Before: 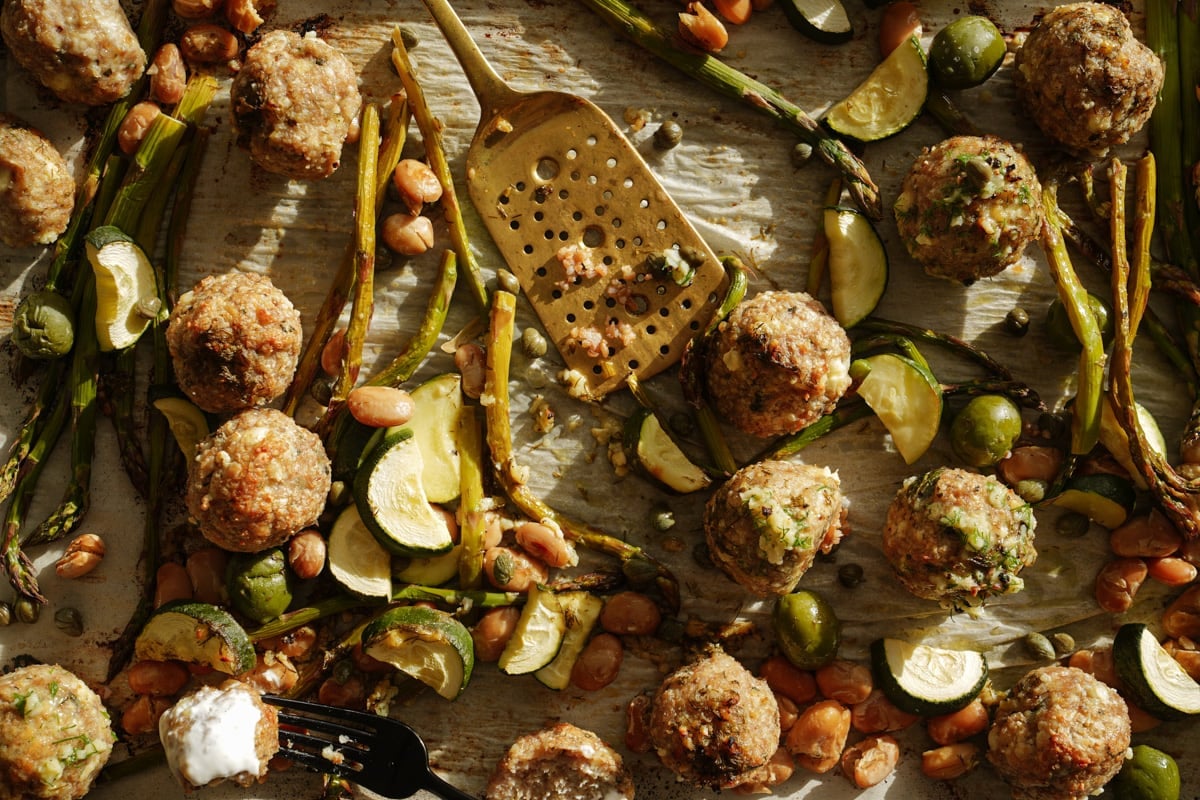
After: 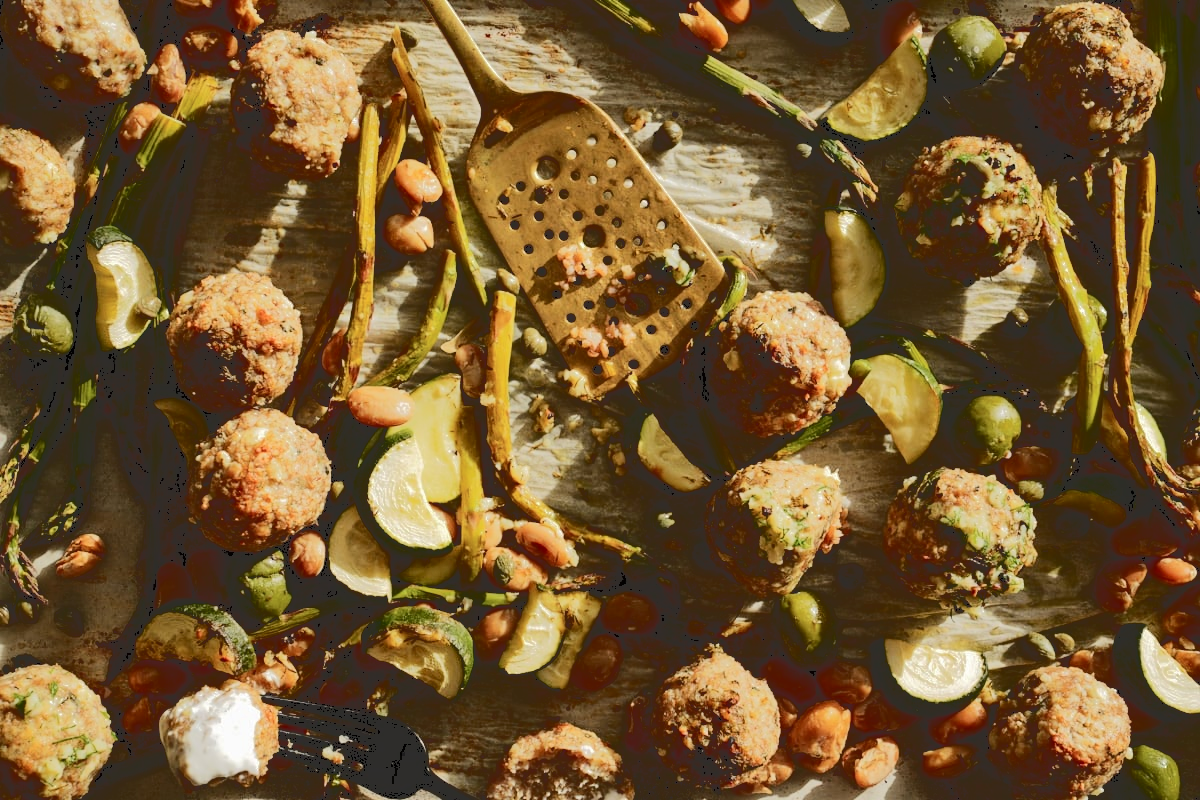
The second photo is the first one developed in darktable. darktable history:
exposure: black level correction 0.002, compensate highlight preservation false
tone curve: curves: ch0 [(0, 0) (0.003, 0.185) (0.011, 0.185) (0.025, 0.187) (0.044, 0.185) (0.069, 0.185) (0.1, 0.18) (0.136, 0.18) (0.177, 0.179) (0.224, 0.202) (0.277, 0.252) (0.335, 0.343) (0.399, 0.452) (0.468, 0.553) (0.543, 0.643) (0.623, 0.717) (0.709, 0.778) (0.801, 0.82) (0.898, 0.856) (1, 1)], color space Lab, independent channels, preserve colors none
